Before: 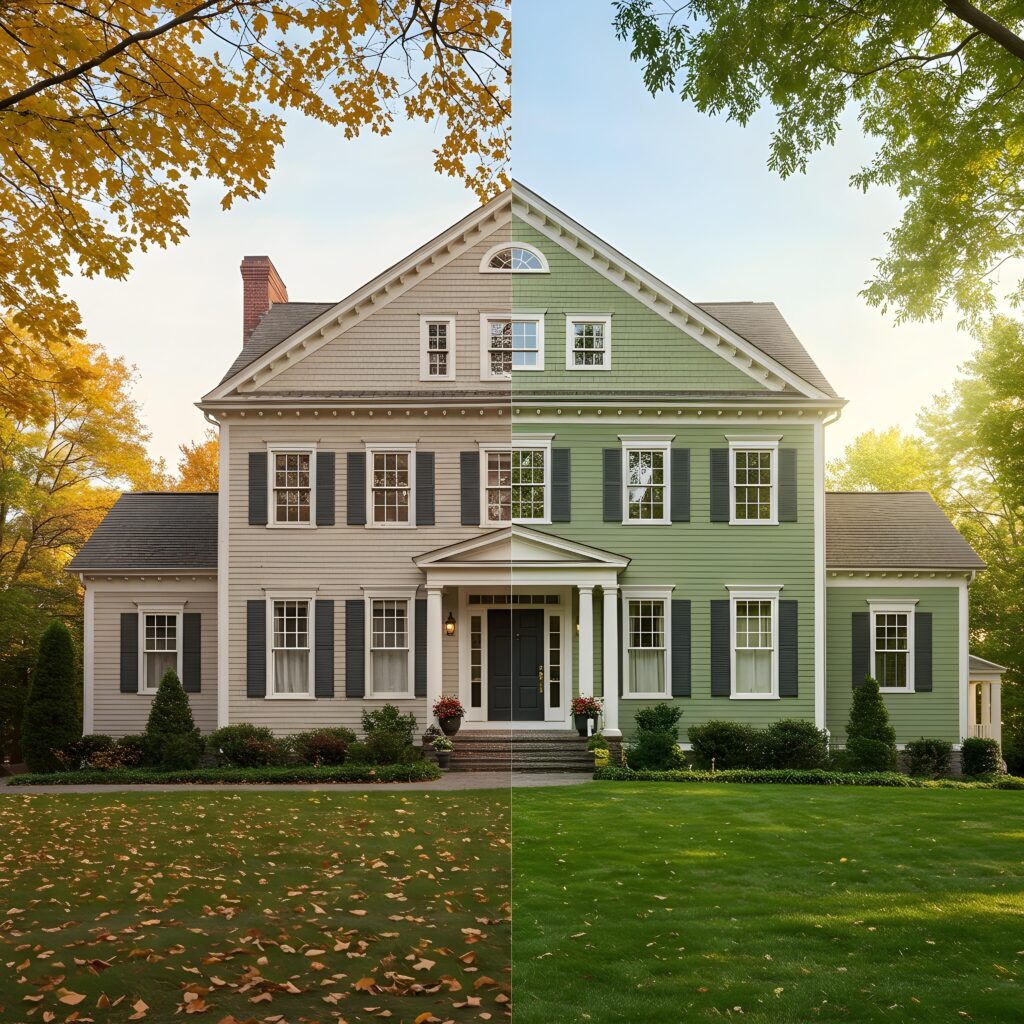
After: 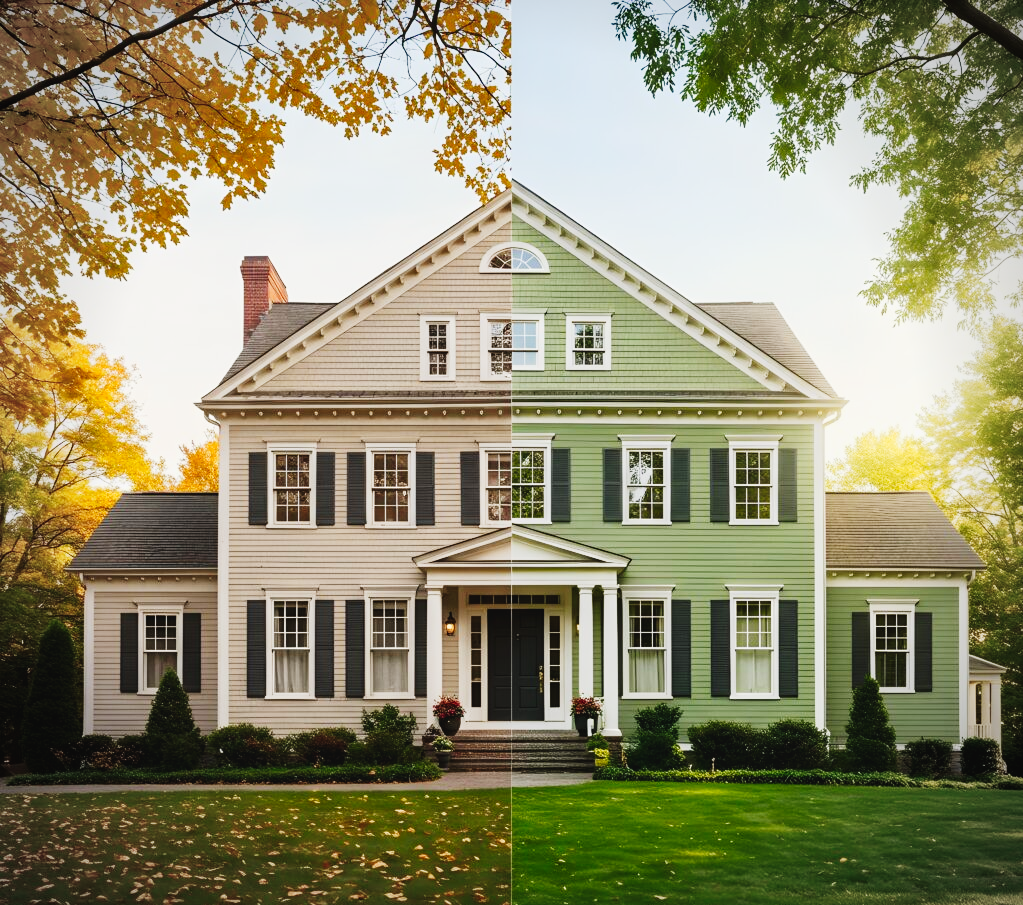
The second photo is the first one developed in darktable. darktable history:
tone curve: curves: ch0 [(0, 0.036) (0.037, 0.042) (0.184, 0.146) (0.438, 0.521) (0.54, 0.668) (0.698, 0.835) (0.856, 0.92) (1, 0.98)]; ch1 [(0, 0) (0.393, 0.415) (0.447, 0.448) (0.482, 0.459) (0.509, 0.496) (0.527, 0.525) (0.571, 0.602) (0.619, 0.671) (0.715, 0.729) (1, 1)]; ch2 [(0, 0) (0.369, 0.388) (0.449, 0.454) (0.499, 0.5) (0.521, 0.517) (0.53, 0.544) (0.561, 0.607) (0.674, 0.735) (1, 1)], preserve colors none
vignetting: on, module defaults
base curve: curves: ch0 [(0, 0) (0.303, 0.277) (1, 1)]
crop and rotate: top 0%, bottom 11.552%
